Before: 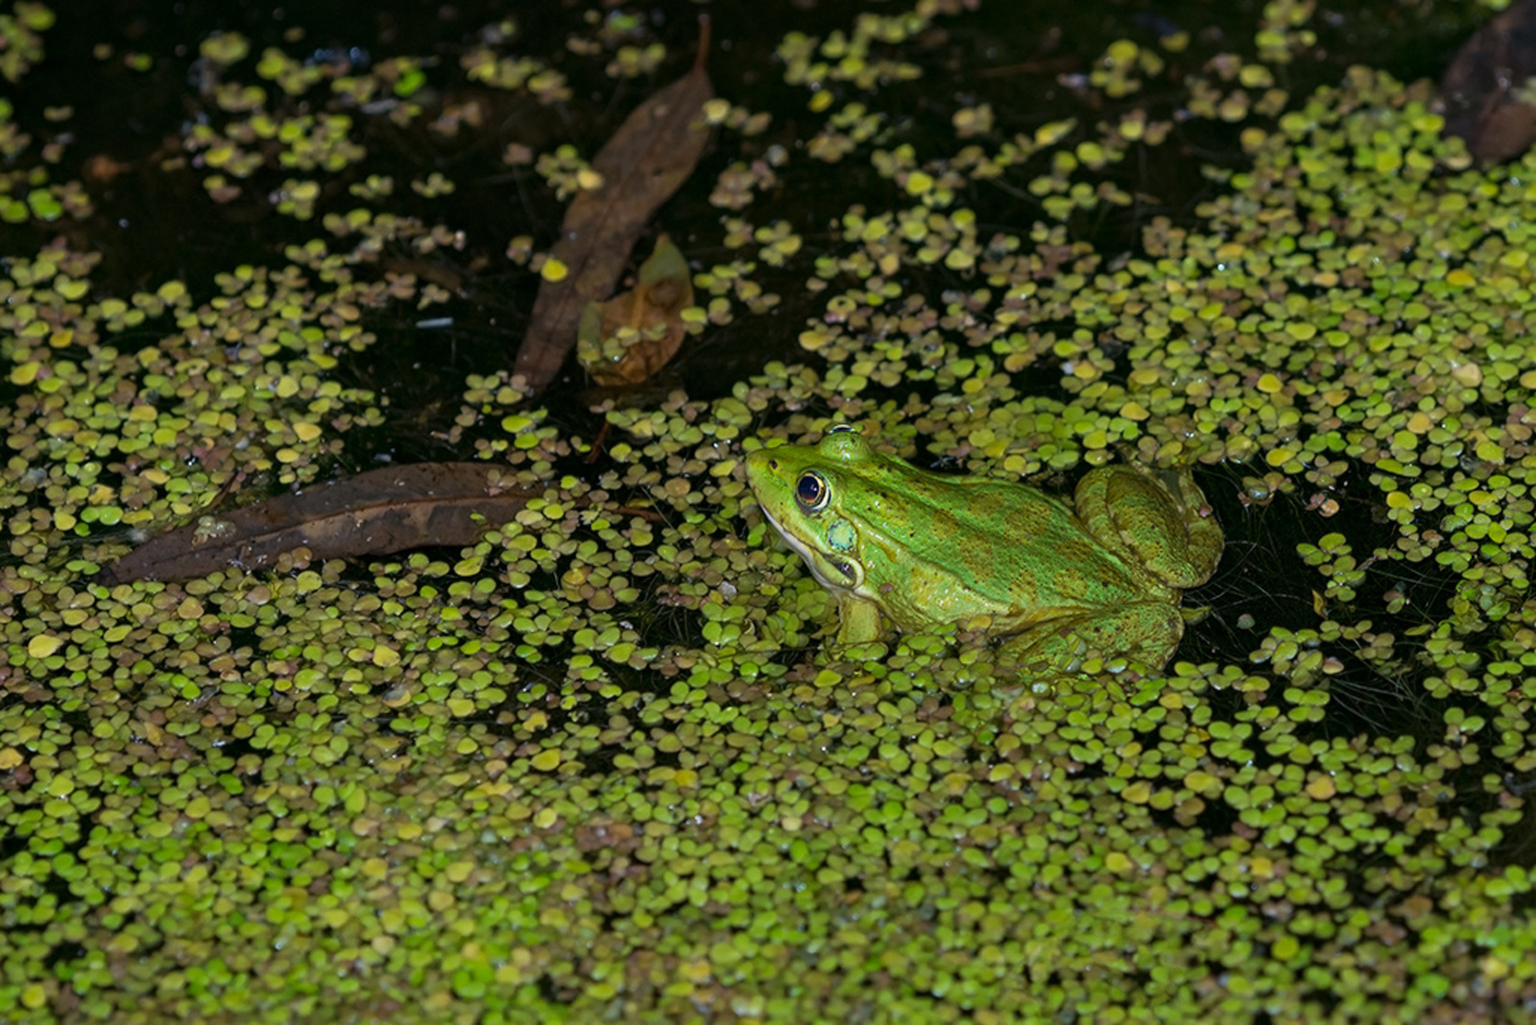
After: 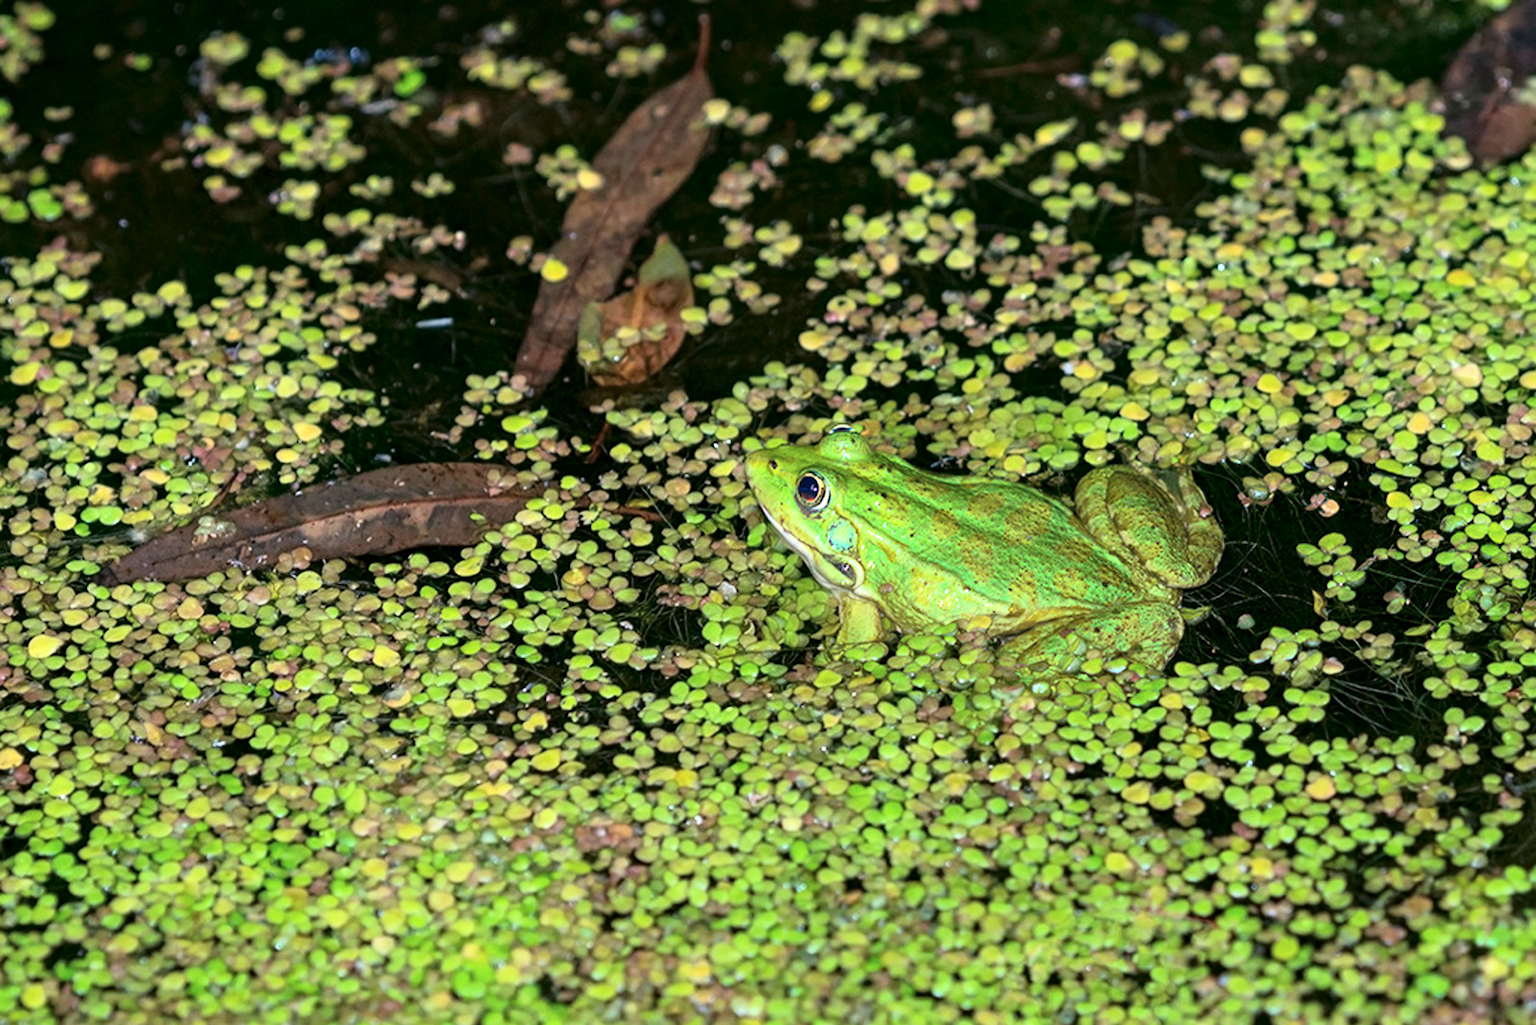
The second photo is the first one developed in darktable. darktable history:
tone curve: curves: ch0 [(0, 0) (0.059, 0.027) (0.178, 0.105) (0.292, 0.233) (0.485, 0.472) (0.837, 0.887) (1, 0.983)]; ch1 [(0, 0) (0.23, 0.166) (0.34, 0.298) (0.371, 0.334) (0.435, 0.413) (0.477, 0.469) (0.499, 0.498) (0.534, 0.551) (0.56, 0.585) (0.754, 0.801) (1, 1)]; ch2 [(0, 0) (0.431, 0.414) (0.498, 0.503) (0.524, 0.531) (0.568, 0.567) (0.6, 0.597) (0.65, 0.651) (0.752, 0.764) (1, 1)], color space Lab, independent channels, preserve colors none
contrast brightness saturation: brightness 0.154
exposure: exposure 0.603 EV, compensate exposure bias true, compensate highlight preservation false
local contrast: highlights 107%, shadows 99%, detail 119%, midtone range 0.2
